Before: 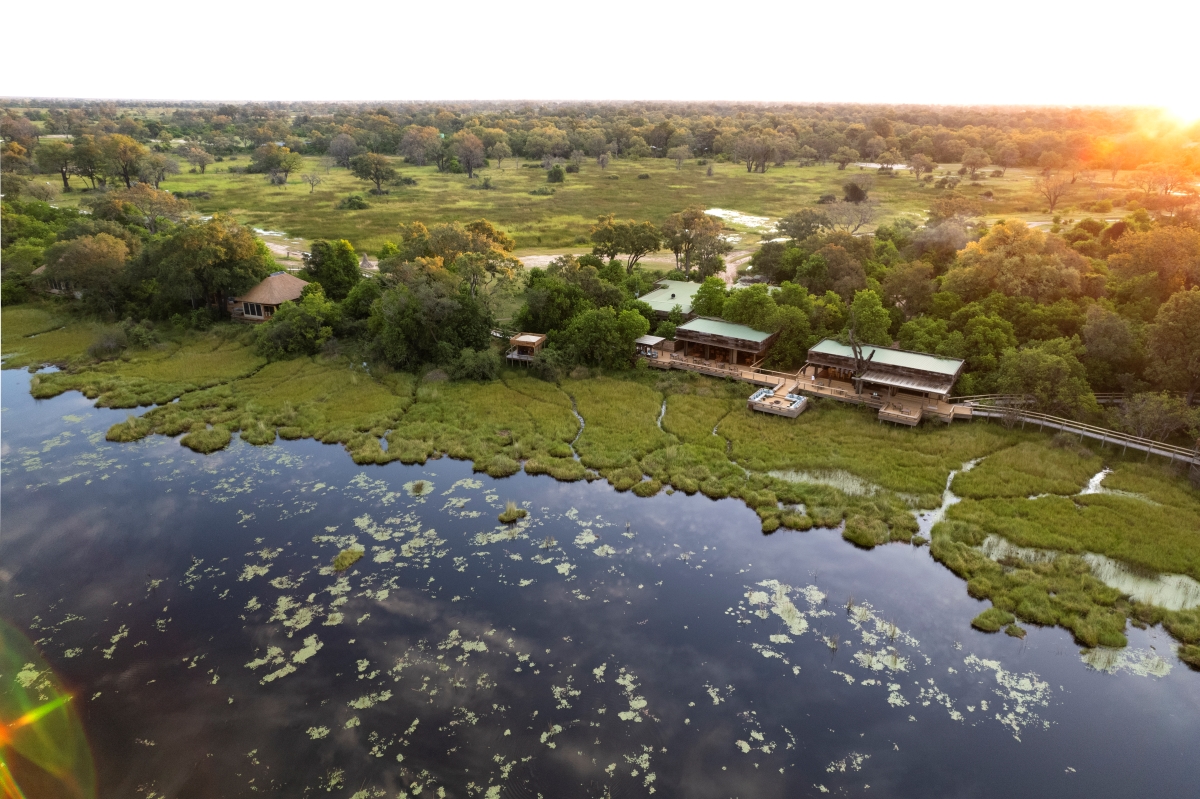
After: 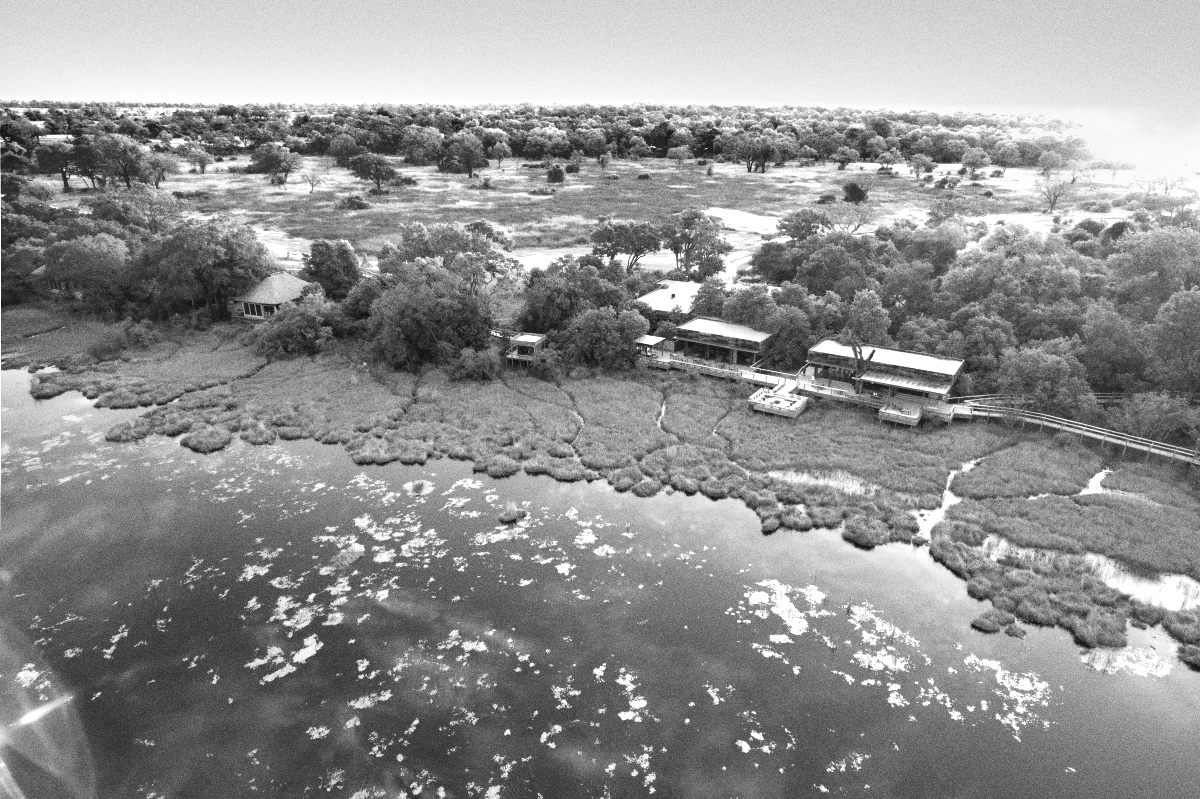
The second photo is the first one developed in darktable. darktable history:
exposure: black level correction 0, exposure 1.1 EV, compensate highlight preservation false
monochrome: on, module defaults
grain: coarseness 0.09 ISO, strength 40%
shadows and highlights: soften with gaussian
